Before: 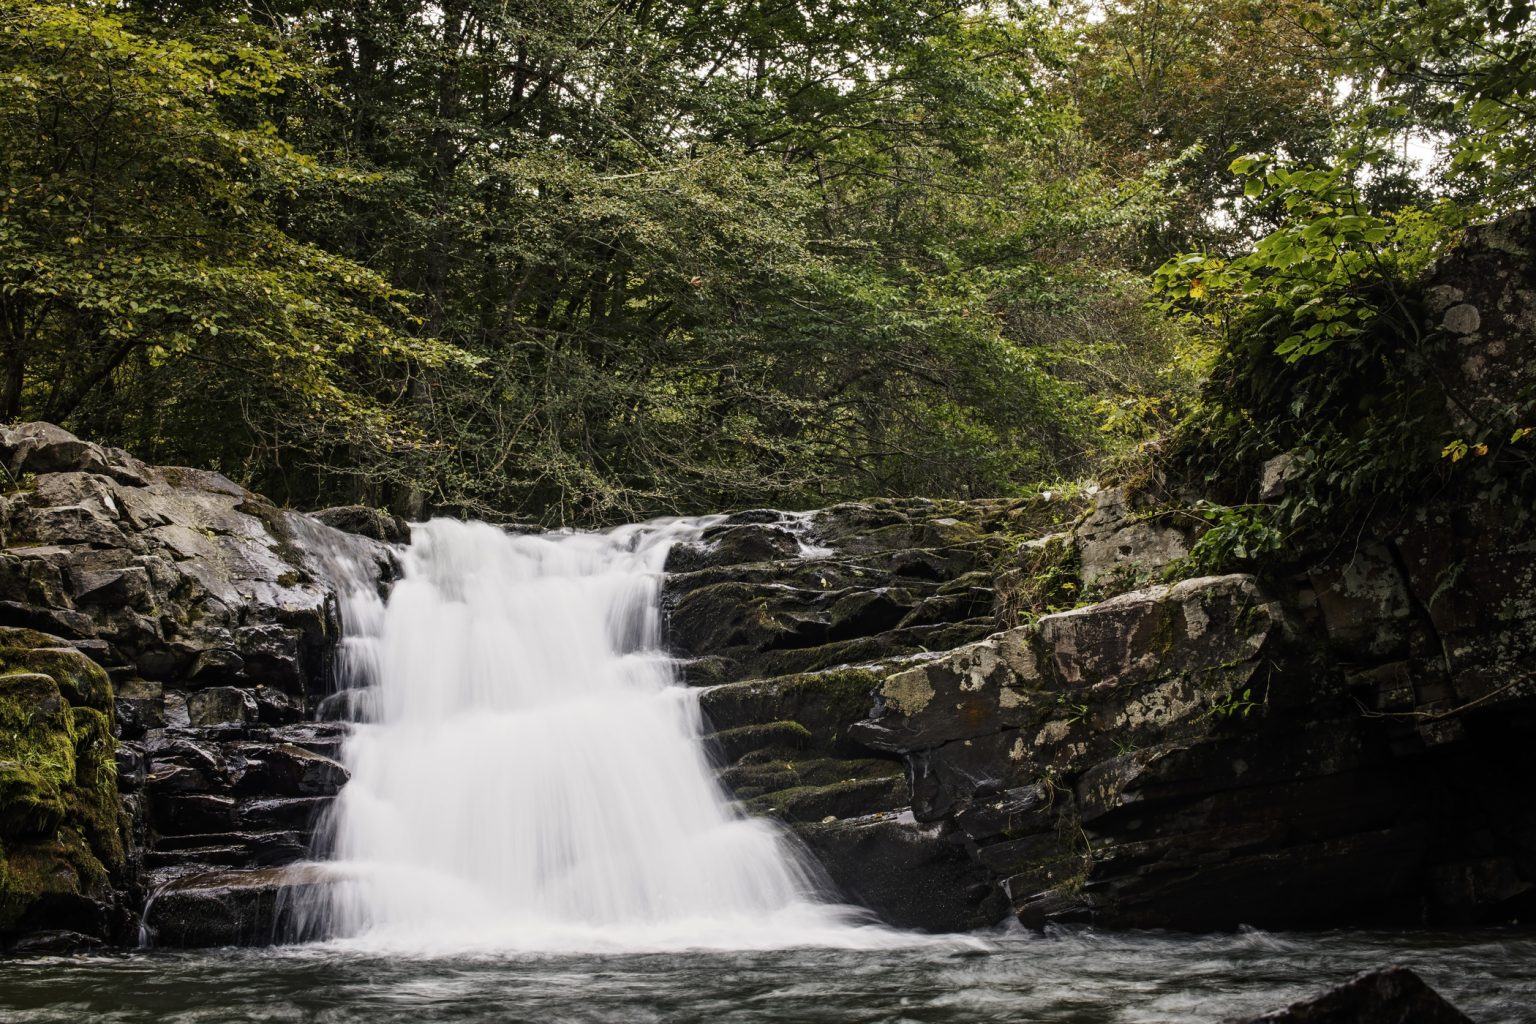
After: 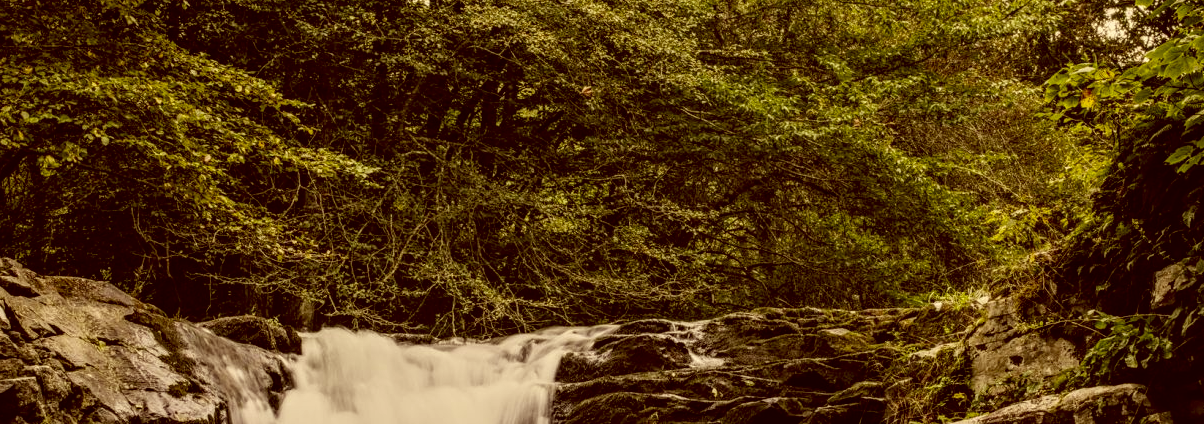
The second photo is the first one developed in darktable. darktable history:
local contrast: detail 130%
exposure: black level correction 0.009, exposure -0.161 EV, compensate exposure bias true, compensate highlight preservation false
color correction: highlights a* 1.06, highlights b* 23.66, shadows a* 15.62, shadows b* 24.92
crop: left 7.15%, top 18.569%, right 14.464%, bottom 39.998%
